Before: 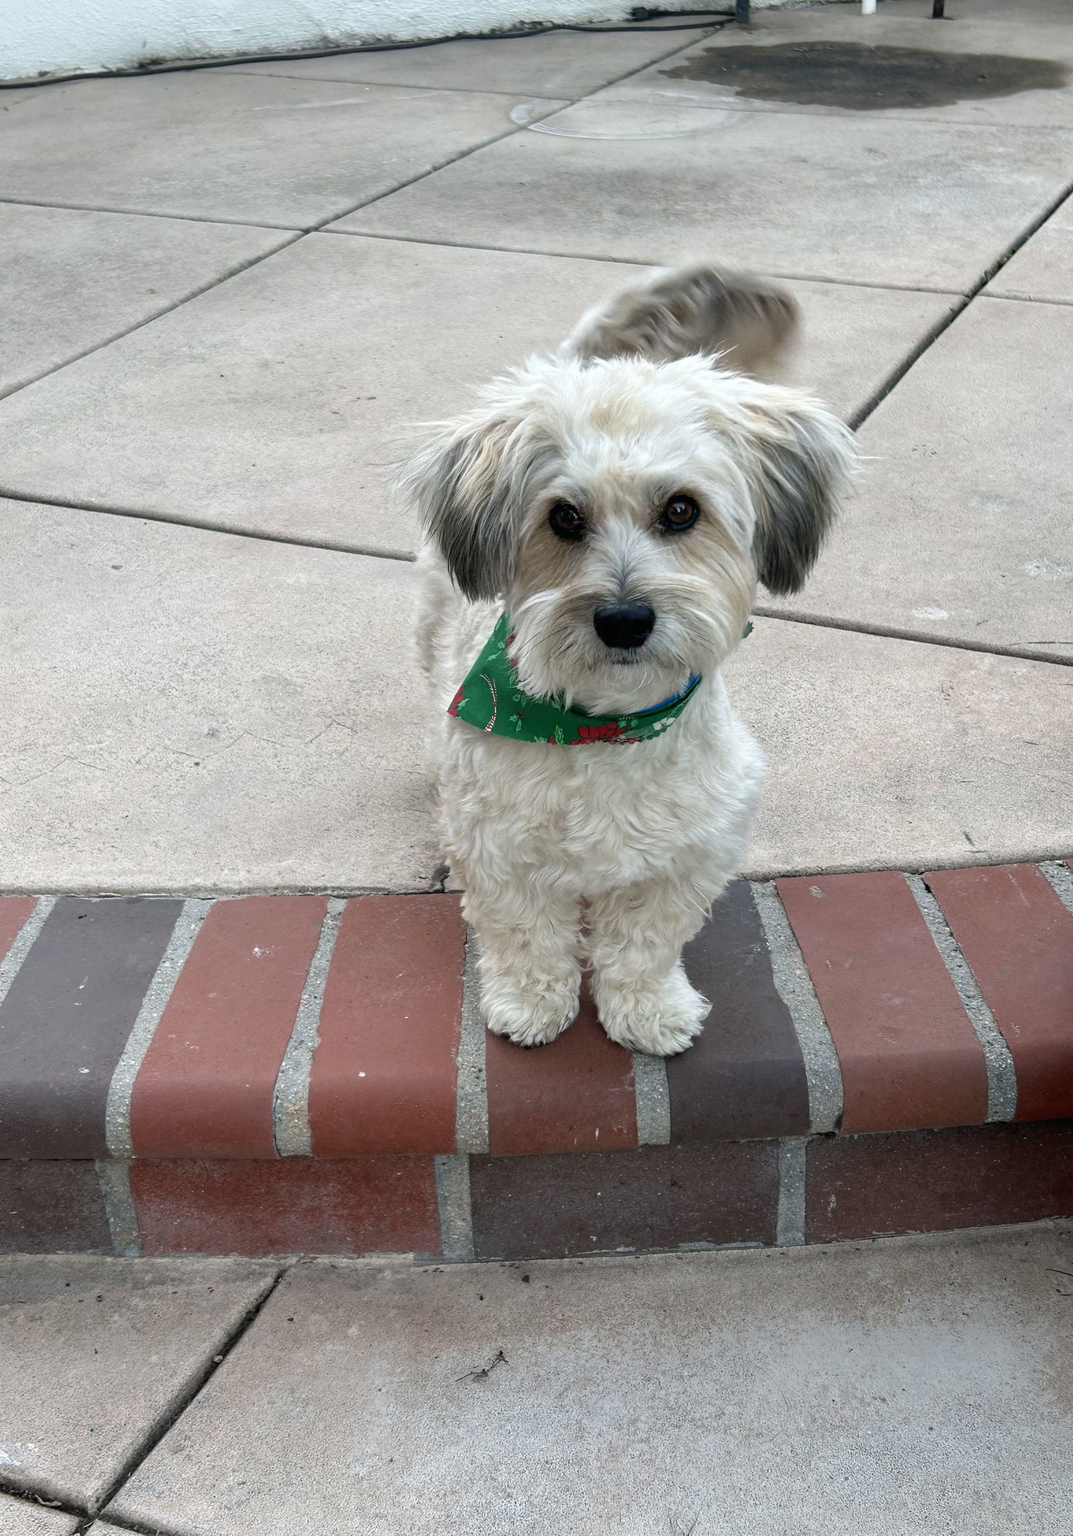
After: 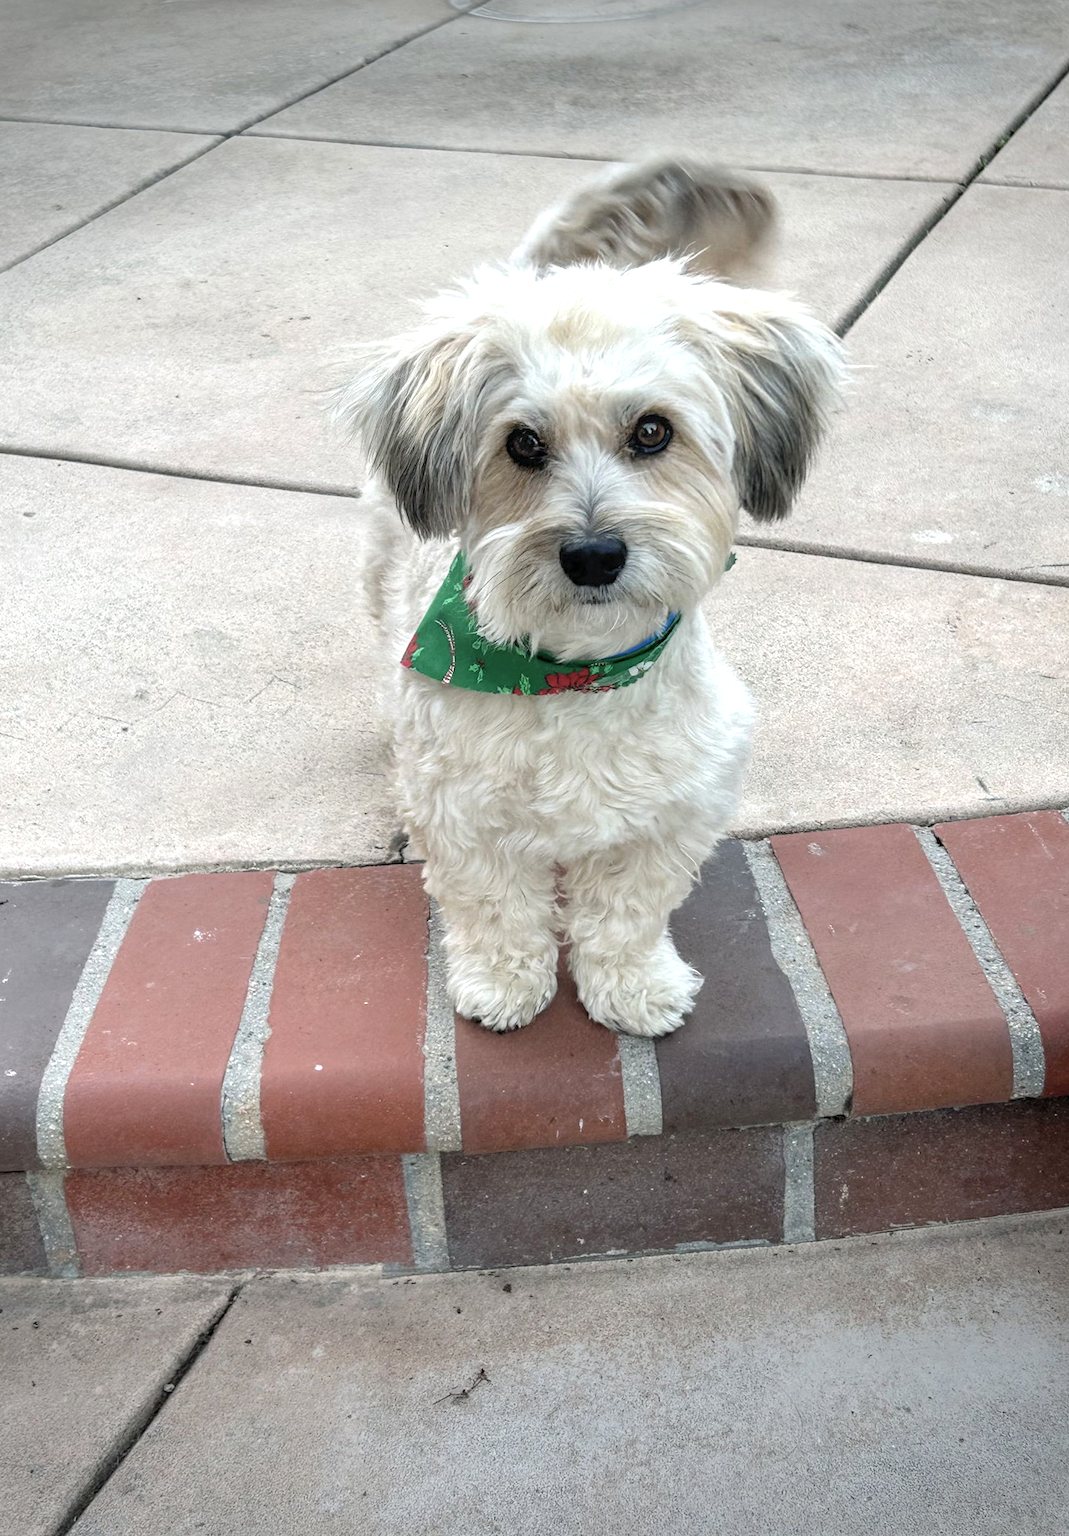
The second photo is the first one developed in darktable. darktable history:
vignetting: fall-off start 100.05%, saturation -0.03, width/height ratio 1.321
local contrast: on, module defaults
exposure: exposure 0.298 EV, compensate highlight preservation false
contrast brightness saturation: brightness 0.143
crop and rotate: angle 1.82°, left 6.014%, top 5.707%
